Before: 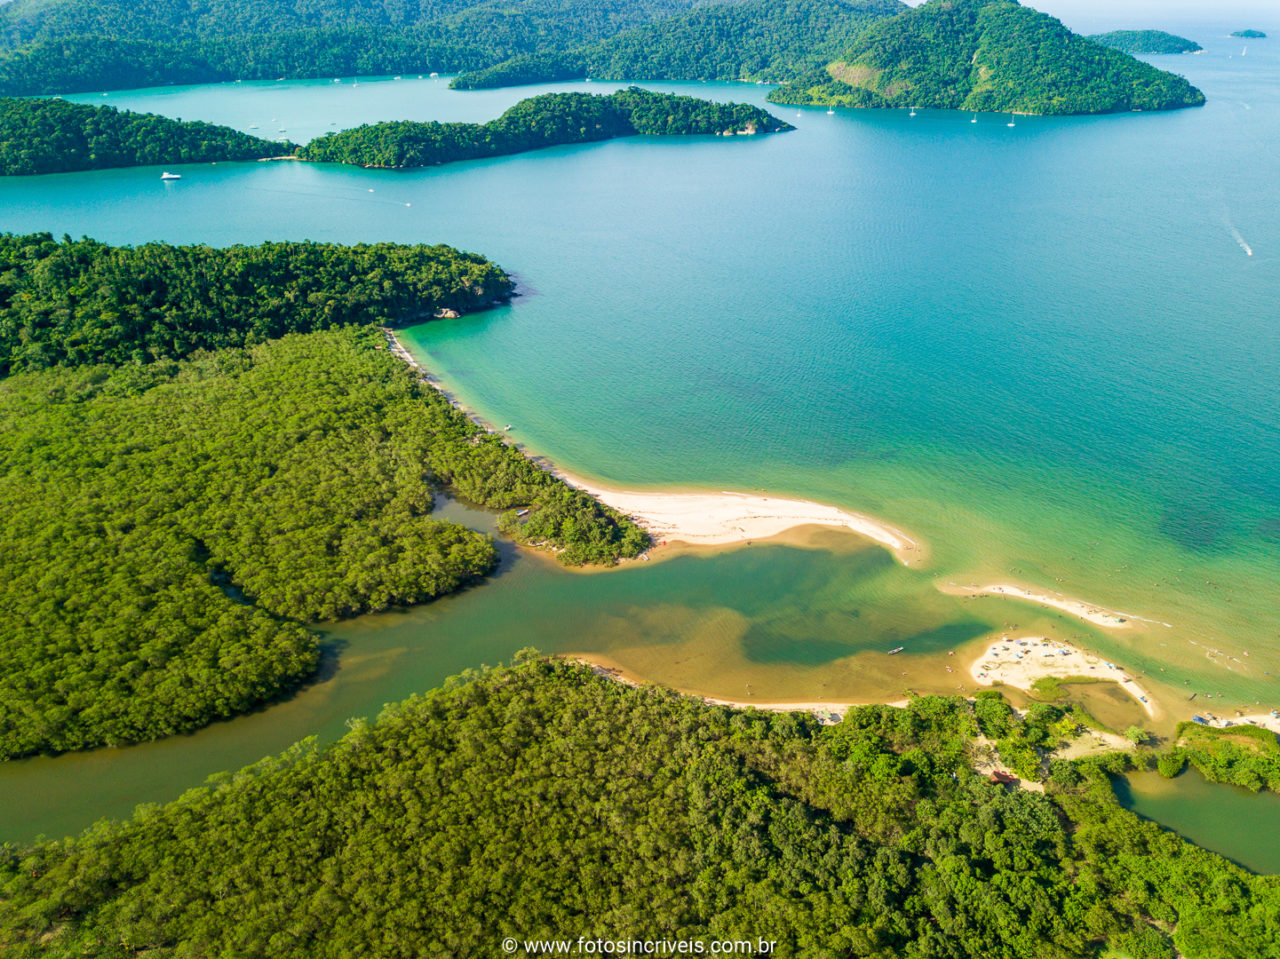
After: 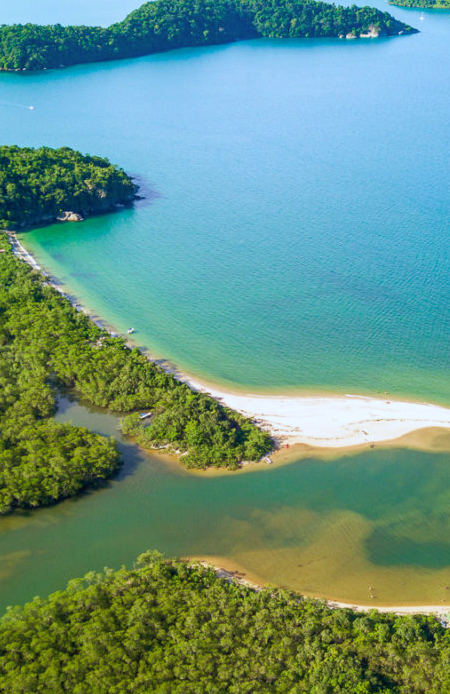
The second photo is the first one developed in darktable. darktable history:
shadows and highlights: shadows 43.06, highlights 6.94
crop and rotate: left 29.476%, top 10.214%, right 35.32%, bottom 17.333%
white balance: red 0.931, blue 1.11
